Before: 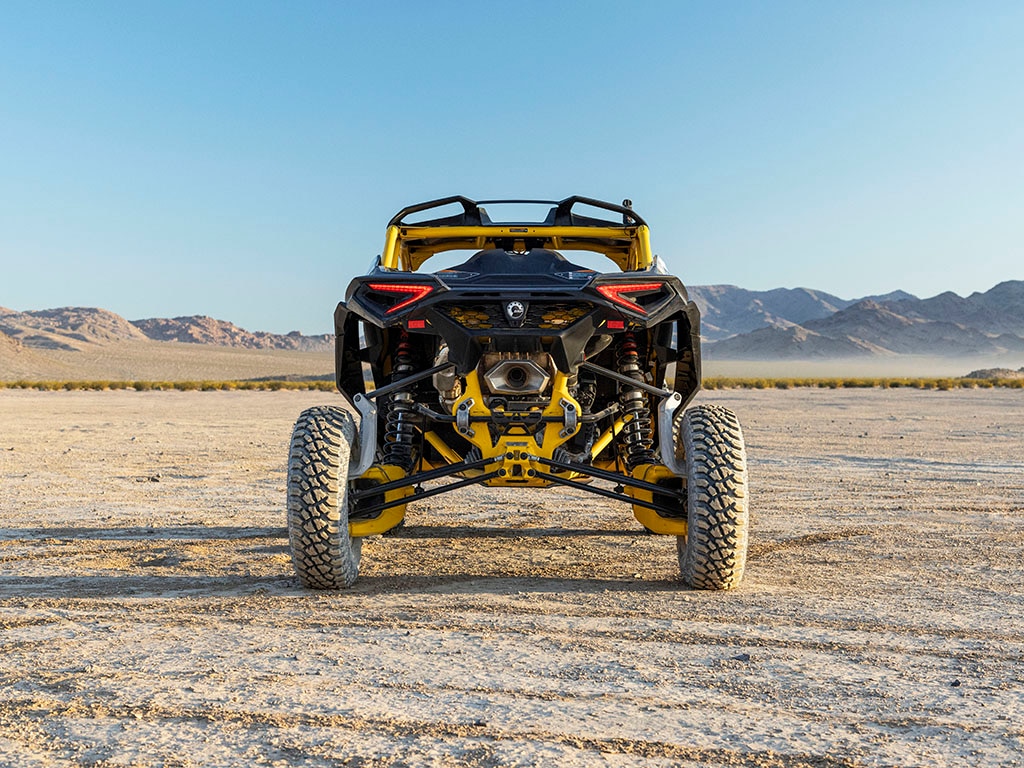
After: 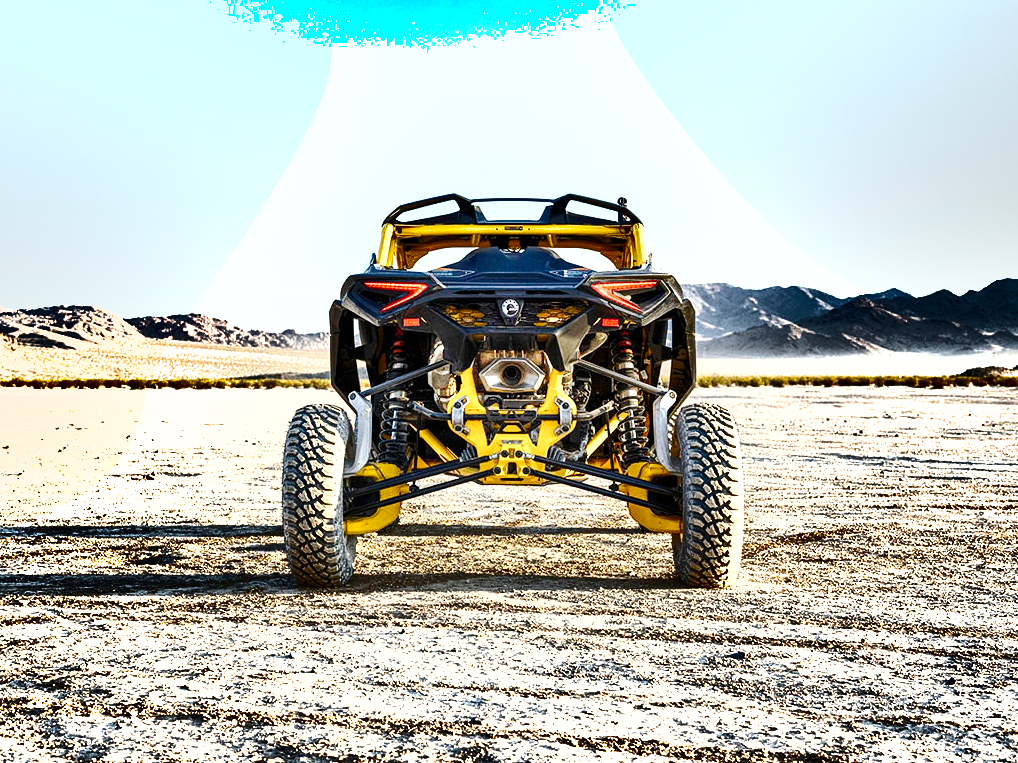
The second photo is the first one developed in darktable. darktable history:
crop and rotate: left 0.515%, top 0.376%, bottom 0.263%
shadows and highlights: shadows 20.8, highlights -82.87, soften with gaussian
tone curve: curves: ch0 [(0, 0) (0.037, 0.011) (0.135, 0.093) (0.266, 0.281) (0.461, 0.555) (0.581, 0.716) (0.675, 0.793) (0.767, 0.849) (0.91, 0.924) (1, 0.979)]; ch1 [(0, 0) (0.292, 0.278) (0.431, 0.418) (0.493, 0.479) (0.506, 0.5) (0.532, 0.537) (0.562, 0.581) (0.641, 0.663) (0.754, 0.76) (1, 1)]; ch2 [(0, 0) (0.294, 0.3) (0.361, 0.372) (0.429, 0.445) (0.478, 0.486) (0.502, 0.498) (0.518, 0.522) (0.531, 0.549) (0.561, 0.59) (0.64, 0.655) (0.693, 0.706) (0.845, 0.833) (1, 0.951)], preserve colors none
exposure: black level correction 0, exposure 1.447 EV, compensate highlight preservation false
